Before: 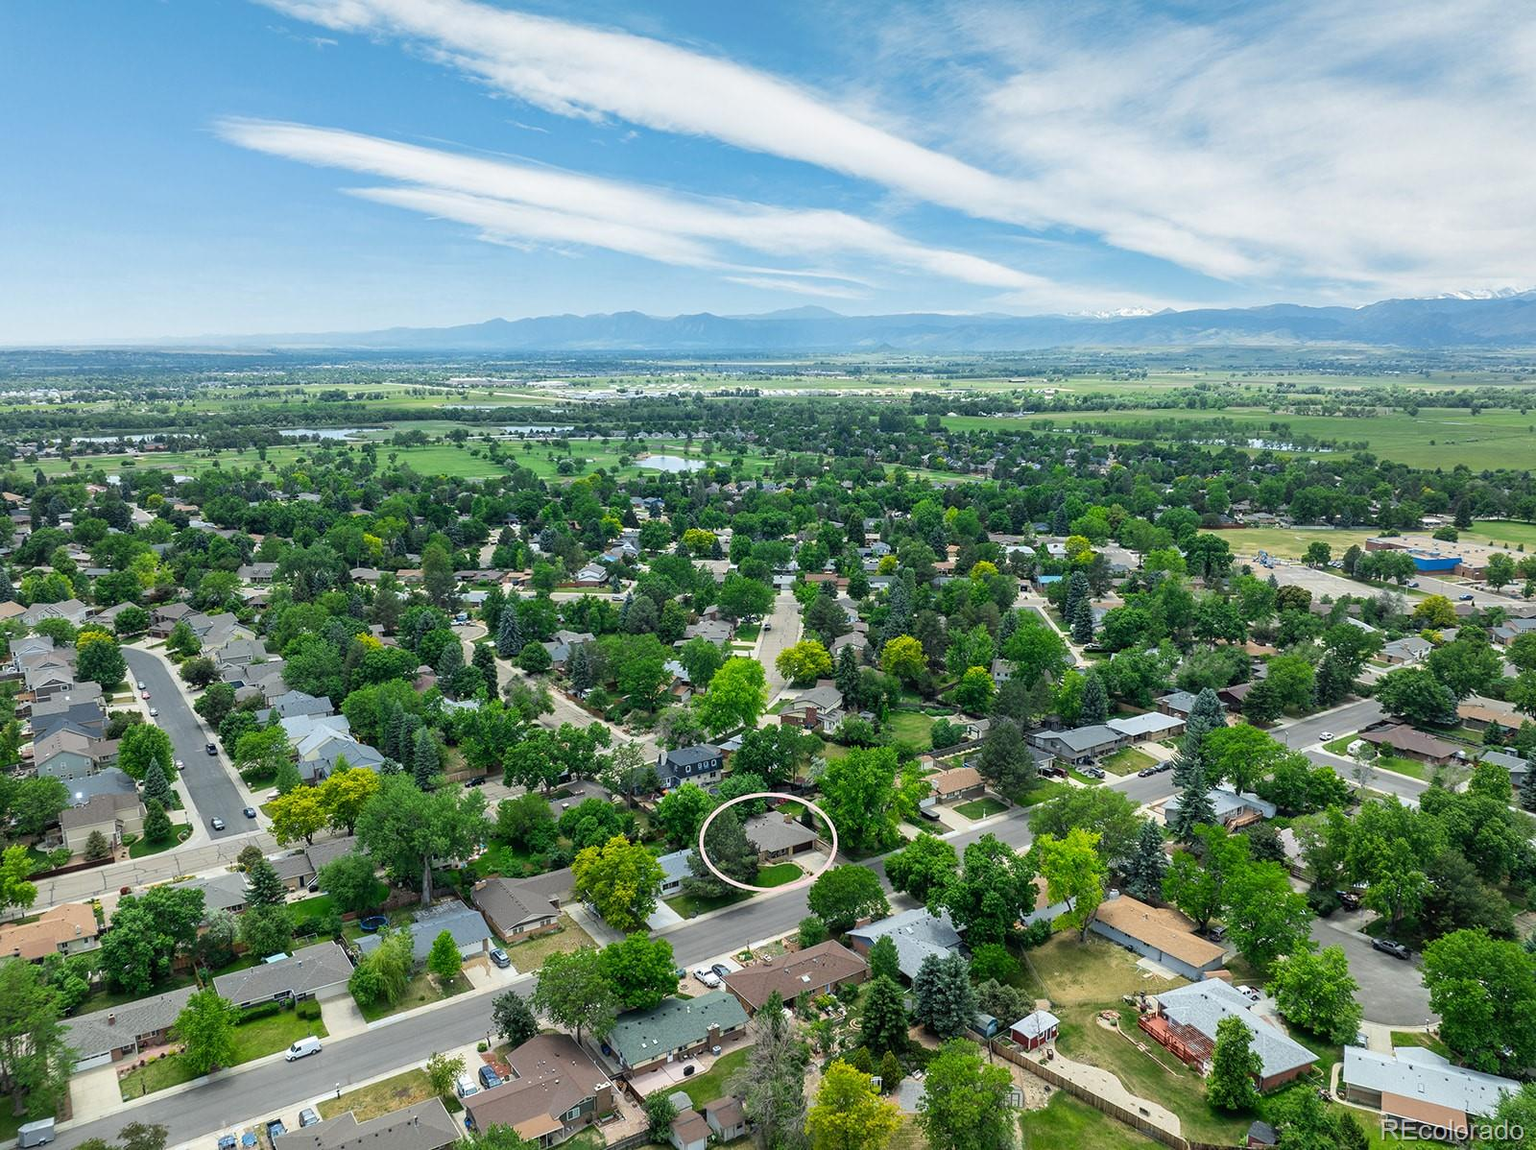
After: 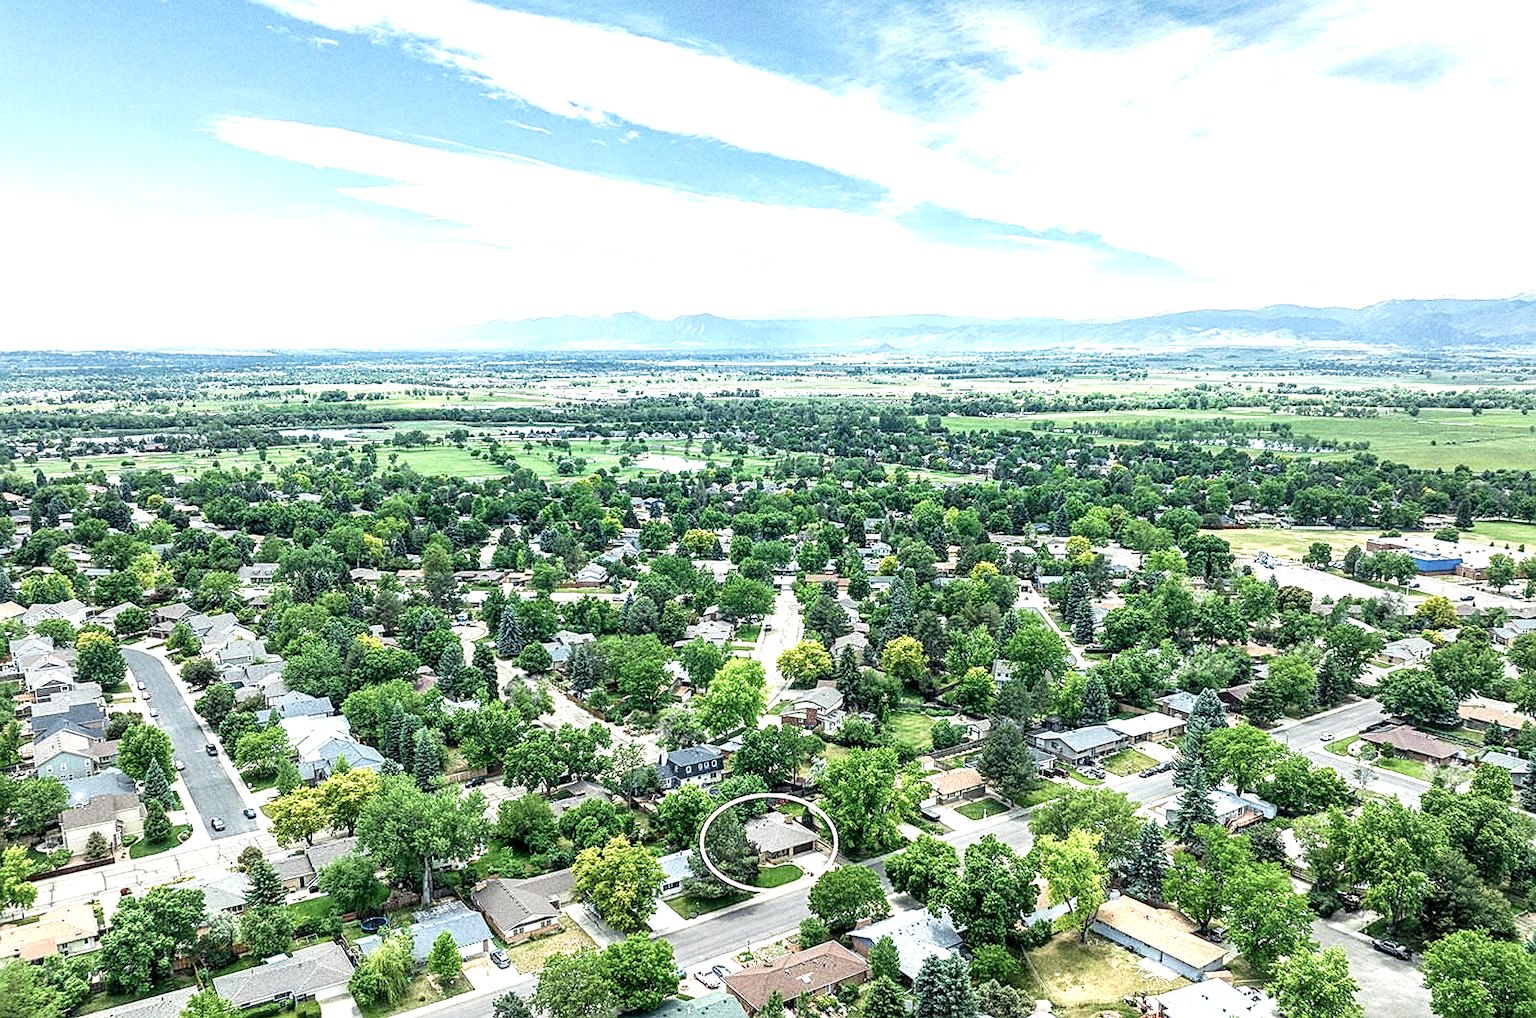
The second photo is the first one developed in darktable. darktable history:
sharpen: on, module defaults
crop and rotate: top 0%, bottom 11.49%
grain: coarseness 11.82 ISO, strength 36.67%, mid-tones bias 74.17%
exposure: black level correction 0, exposure 1.625 EV, compensate exposure bias true, compensate highlight preservation false
contrast brightness saturation: contrast 0.06, brightness -0.01, saturation -0.23
local contrast: highlights 60%, shadows 60%, detail 160%
color balance: contrast -15%
velvia: on, module defaults
